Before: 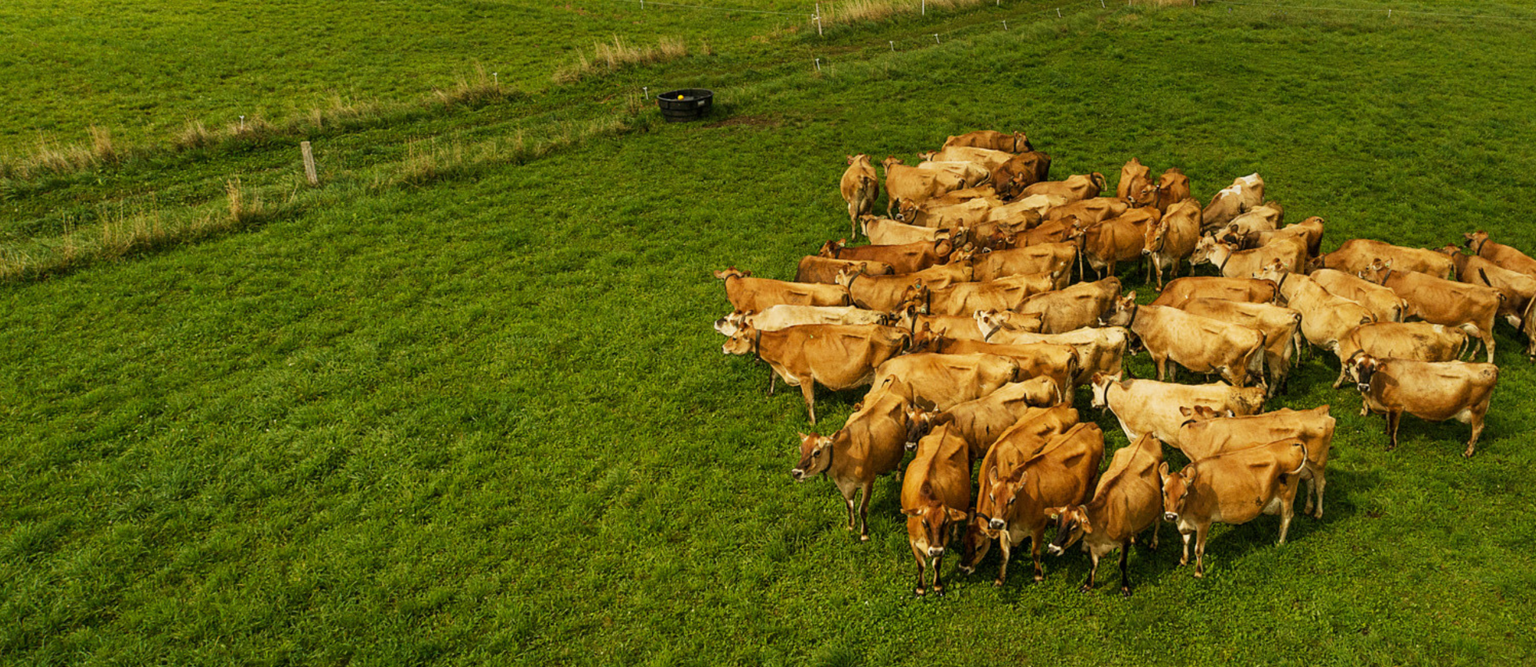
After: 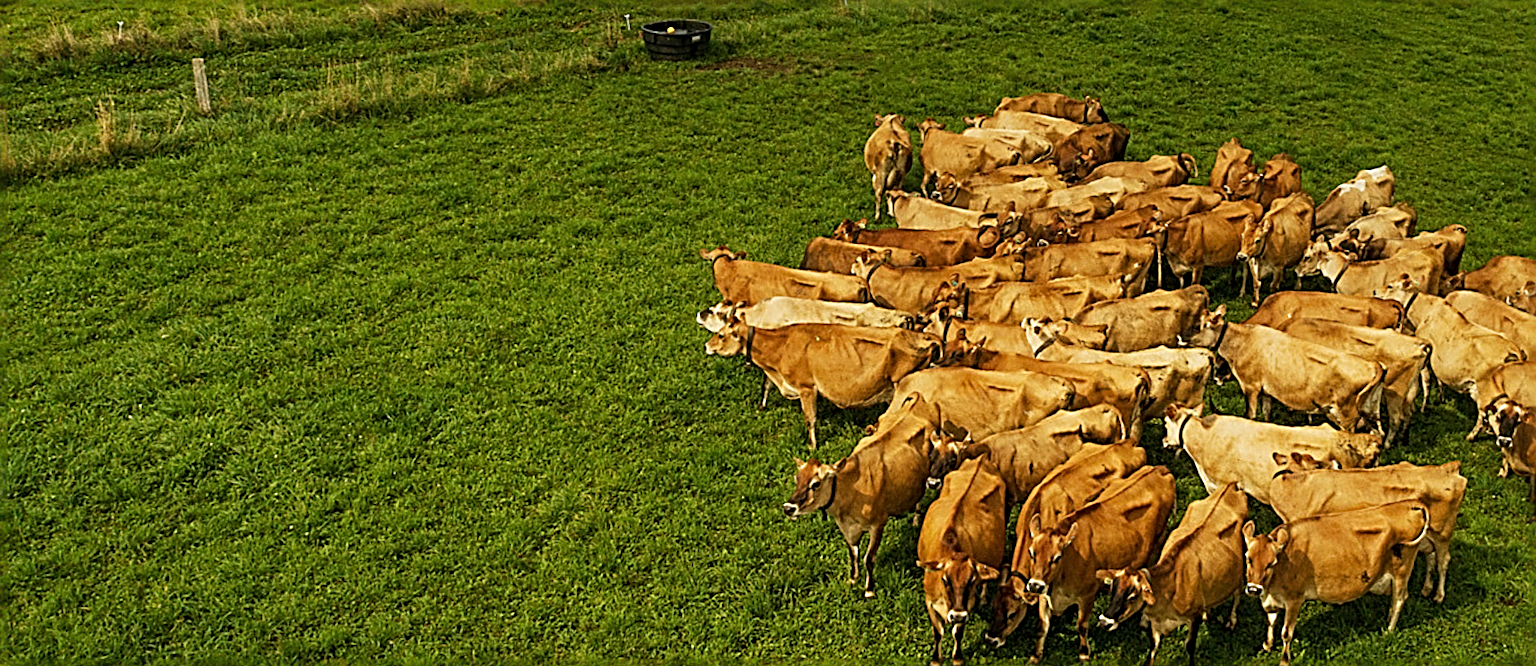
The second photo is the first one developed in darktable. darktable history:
sharpen: radius 3.69, amount 0.928
crop and rotate: angle -3.27°, left 5.211%, top 5.211%, right 4.607%, bottom 4.607%
